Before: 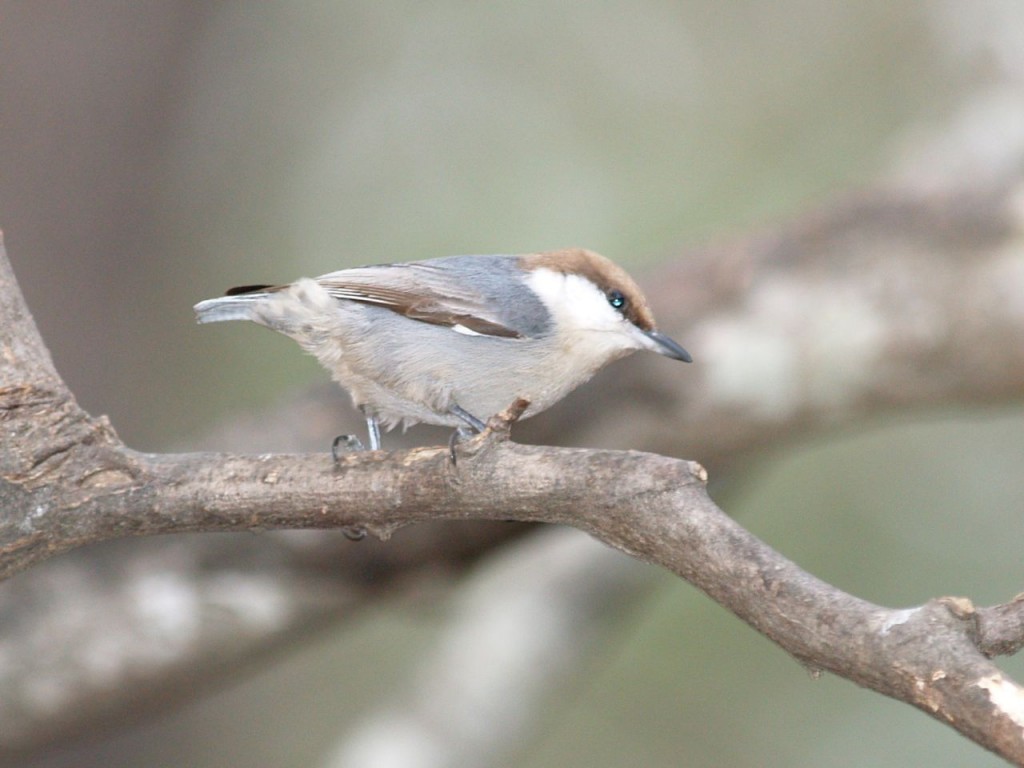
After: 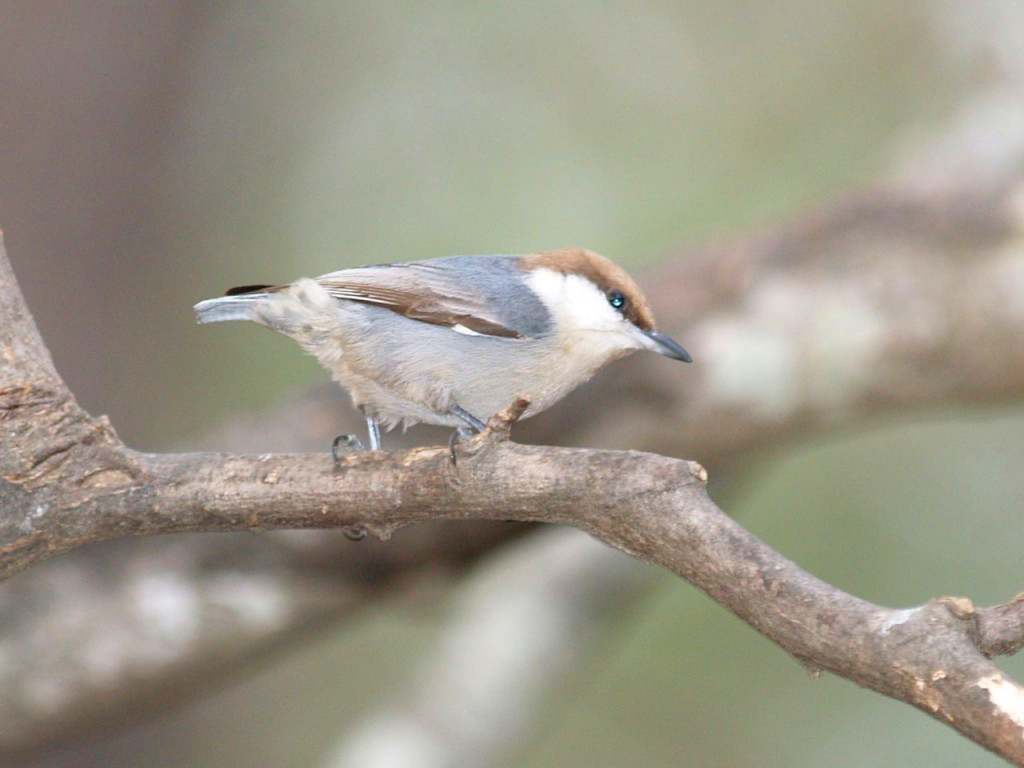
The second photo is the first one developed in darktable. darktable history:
velvia: strength 26.58%
